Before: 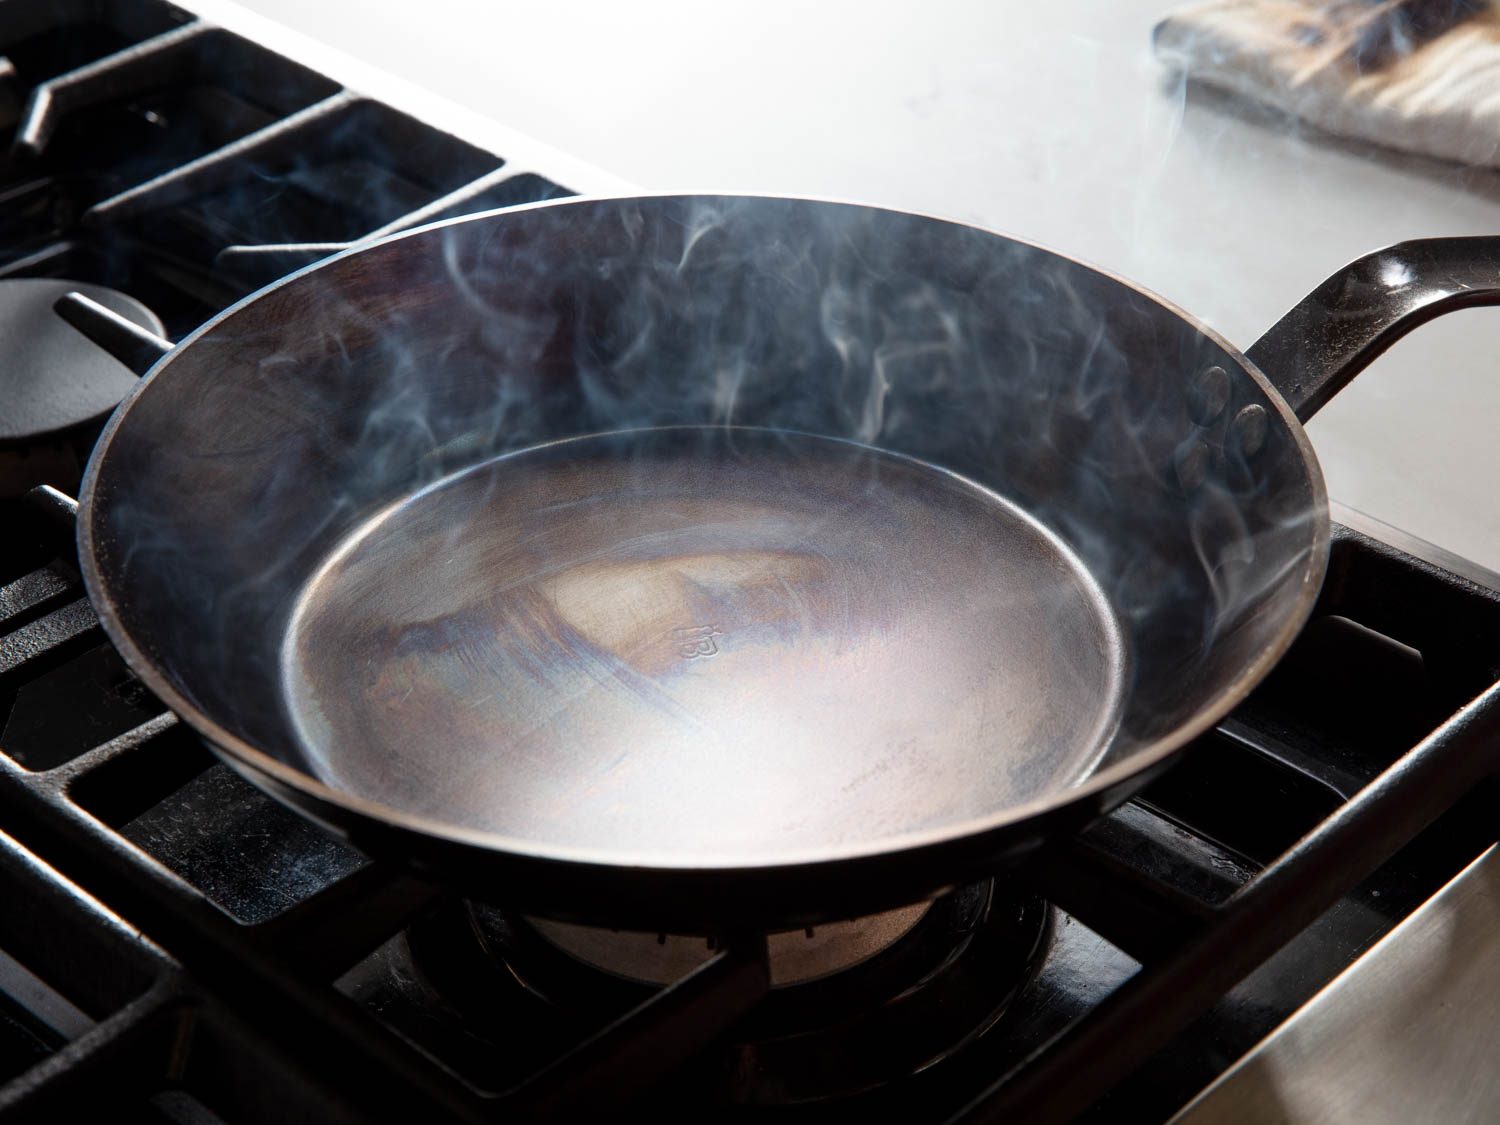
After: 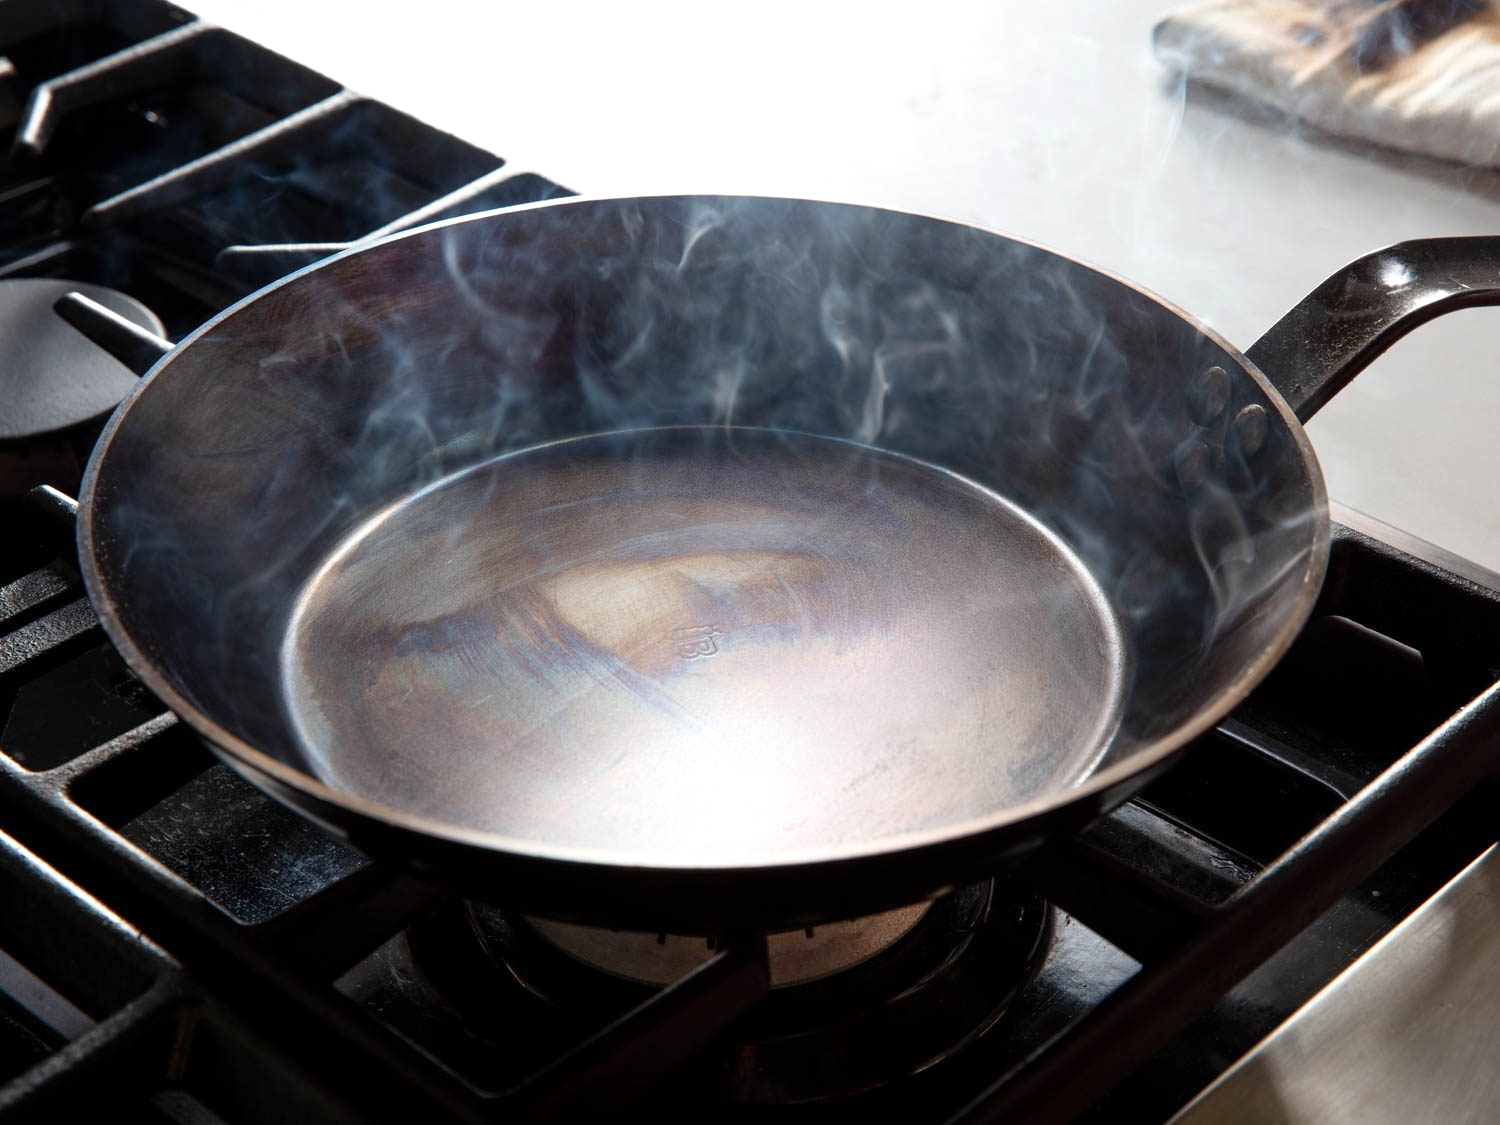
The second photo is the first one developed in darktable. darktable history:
levels: black 0.064%, levels [0, 0.476, 0.951]
